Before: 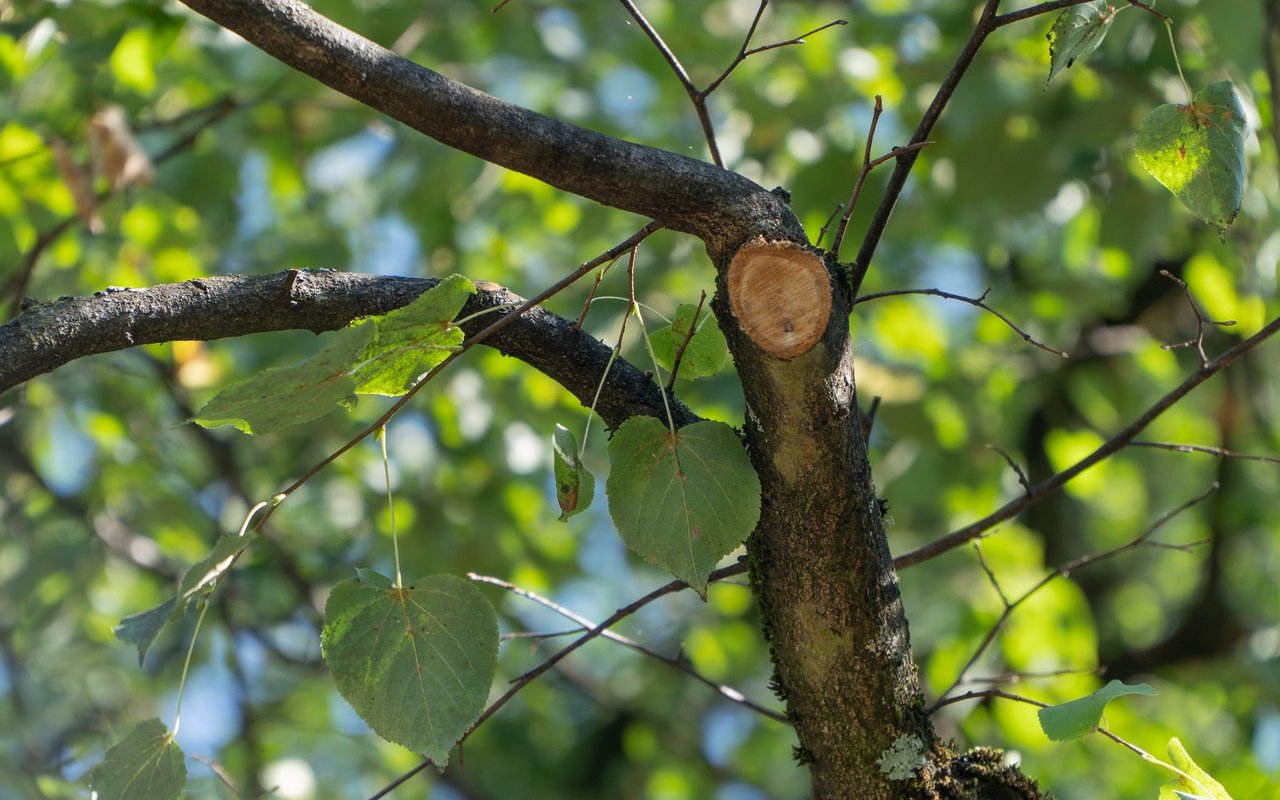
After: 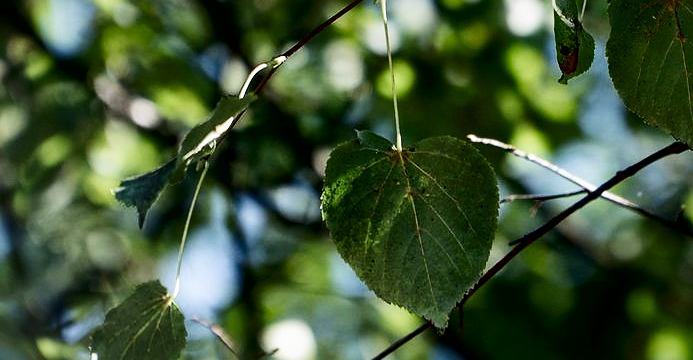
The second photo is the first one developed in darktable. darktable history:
crop and rotate: top 54.805%, right 45.793%, bottom 0.141%
tone curve: curves: ch0 [(0, 0) (0.003, 0.01) (0.011, 0.015) (0.025, 0.023) (0.044, 0.037) (0.069, 0.055) (0.1, 0.08) (0.136, 0.114) (0.177, 0.155) (0.224, 0.201) (0.277, 0.254) (0.335, 0.319) (0.399, 0.387) (0.468, 0.459) (0.543, 0.544) (0.623, 0.634) (0.709, 0.731) (0.801, 0.827) (0.898, 0.921) (1, 1)], color space Lab, independent channels, preserve colors none
sharpen: radius 0.971, amount 0.606
contrast brightness saturation: contrast 0.237, brightness -0.242, saturation 0.136
filmic rgb: black relative exposure -11.36 EV, white relative exposure 3.25 EV, hardness 6.74, color science v4 (2020)
local contrast: mode bilateral grid, contrast 71, coarseness 74, detail 181%, midtone range 0.2
